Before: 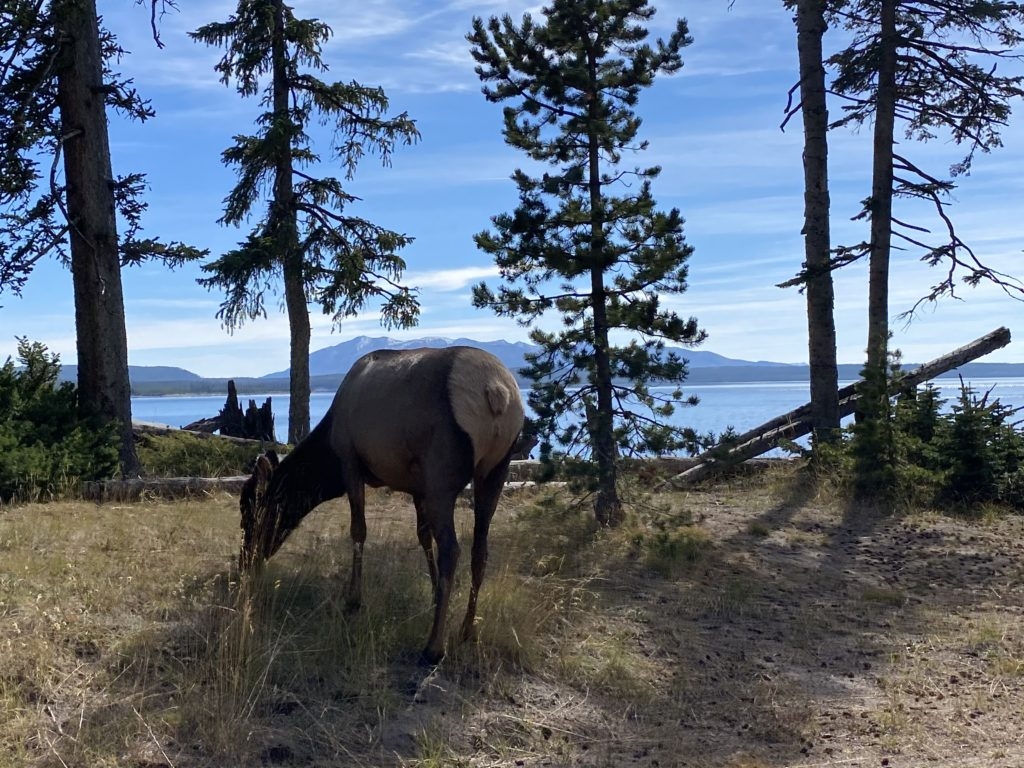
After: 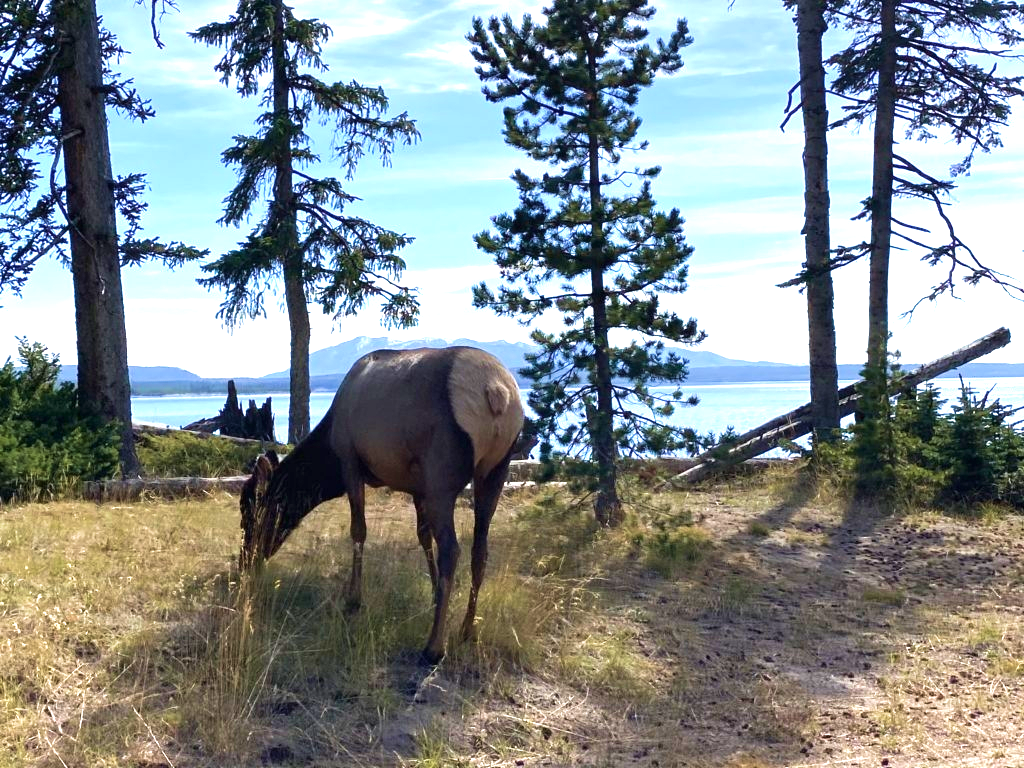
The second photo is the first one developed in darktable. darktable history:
color calibration: gray › normalize channels true, illuminant same as pipeline (D50), adaptation XYZ, x 0.345, y 0.359, temperature 5013.33 K, gamut compression 0.016
exposure: black level correction 0, exposure 1.097 EV, compensate exposure bias true, compensate highlight preservation false
velvia: strength 44.96%
